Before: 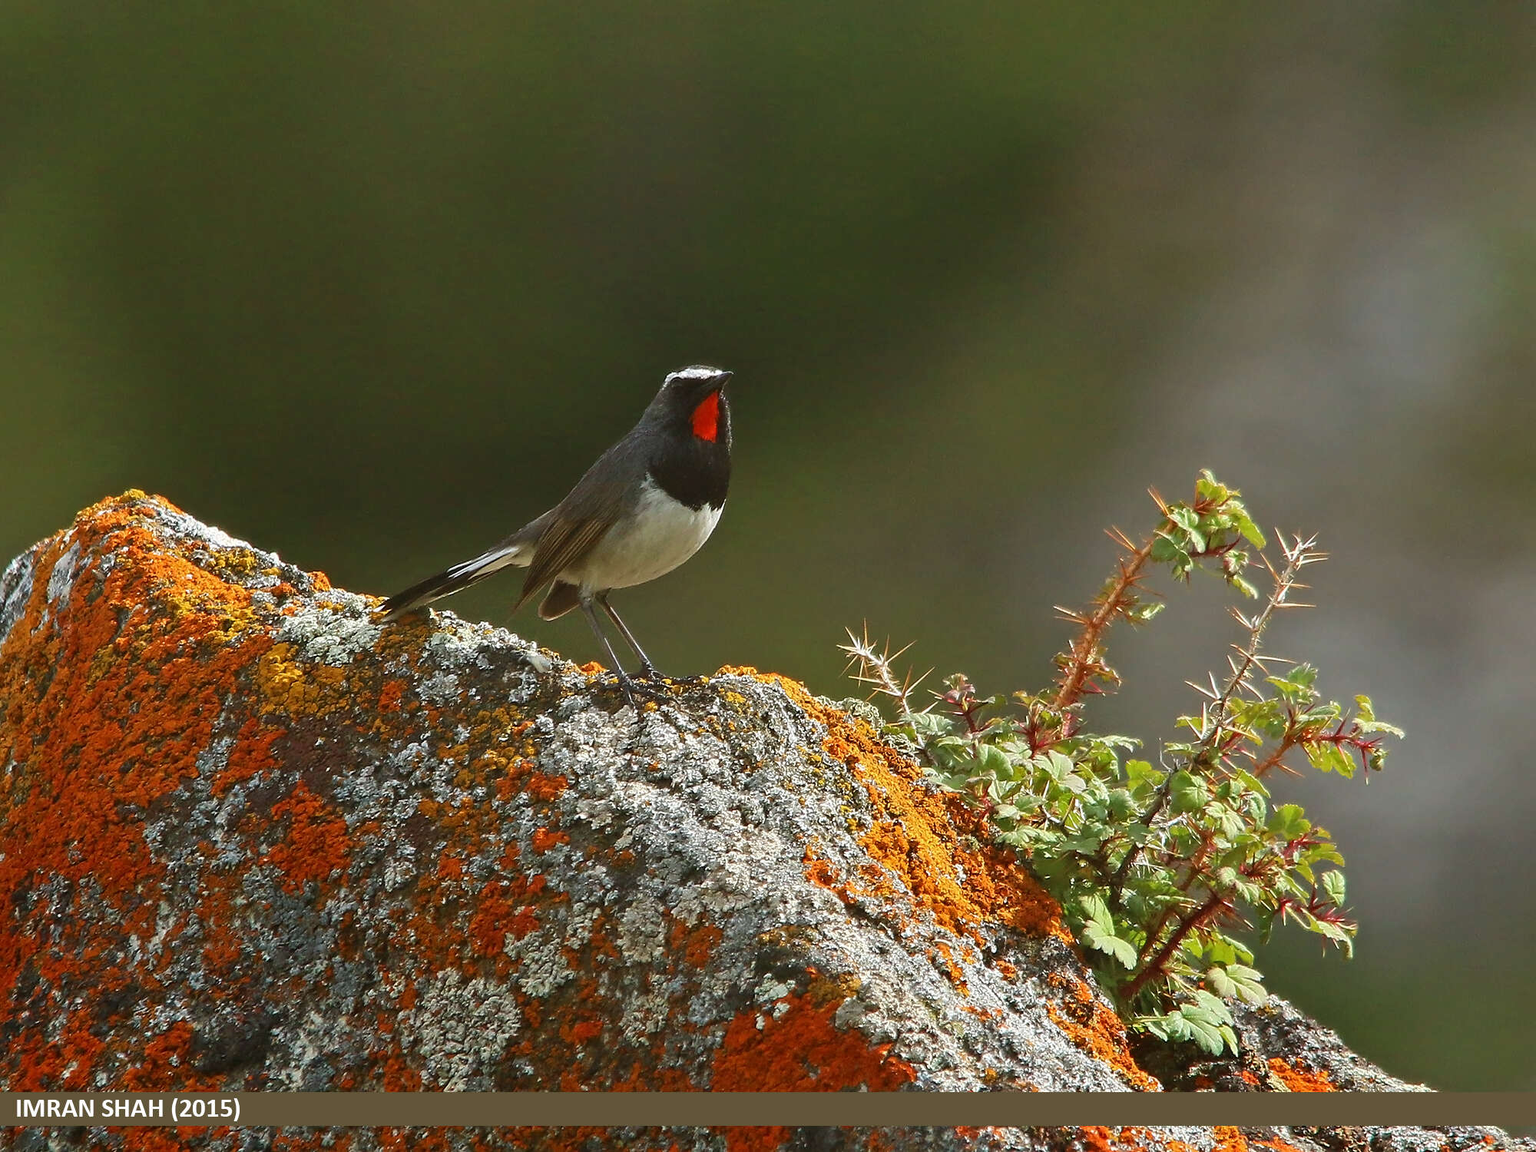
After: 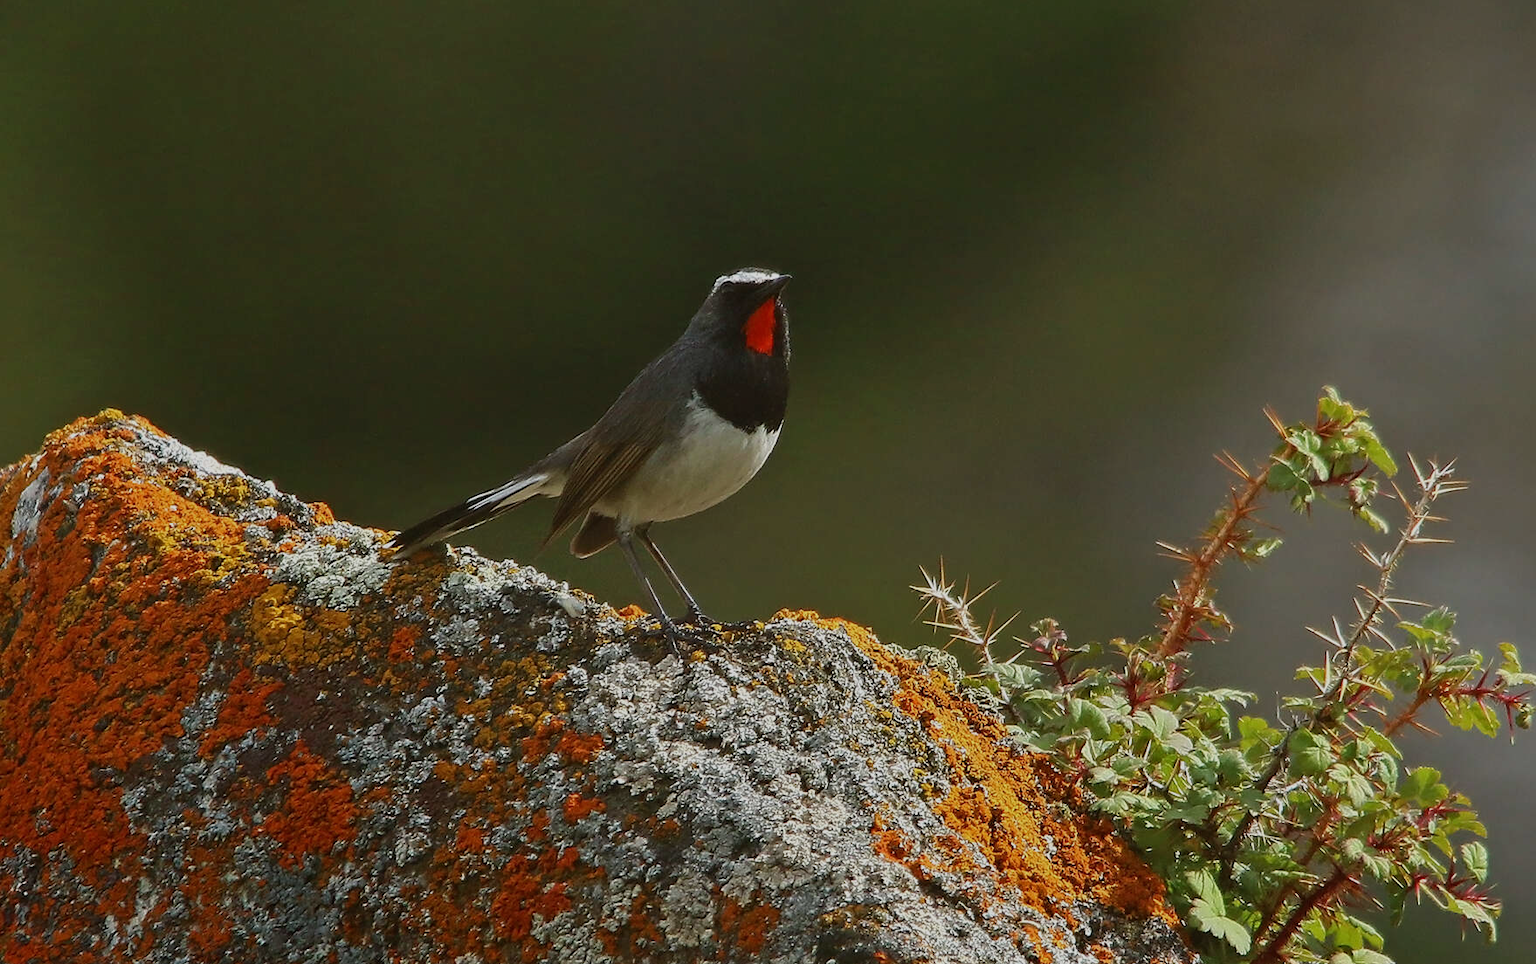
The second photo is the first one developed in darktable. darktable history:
crop and rotate: left 2.425%, top 11.305%, right 9.6%, bottom 15.08%
exposure: exposure -0.582 EV, compensate highlight preservation false
